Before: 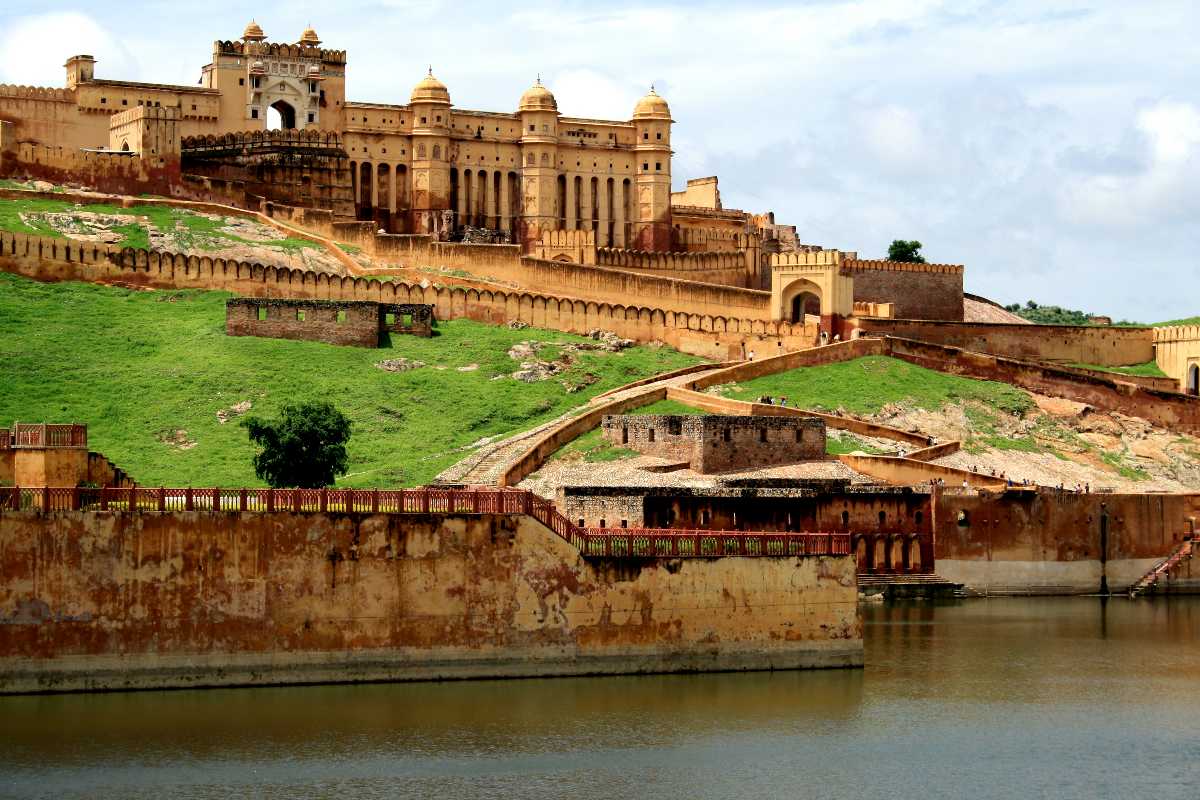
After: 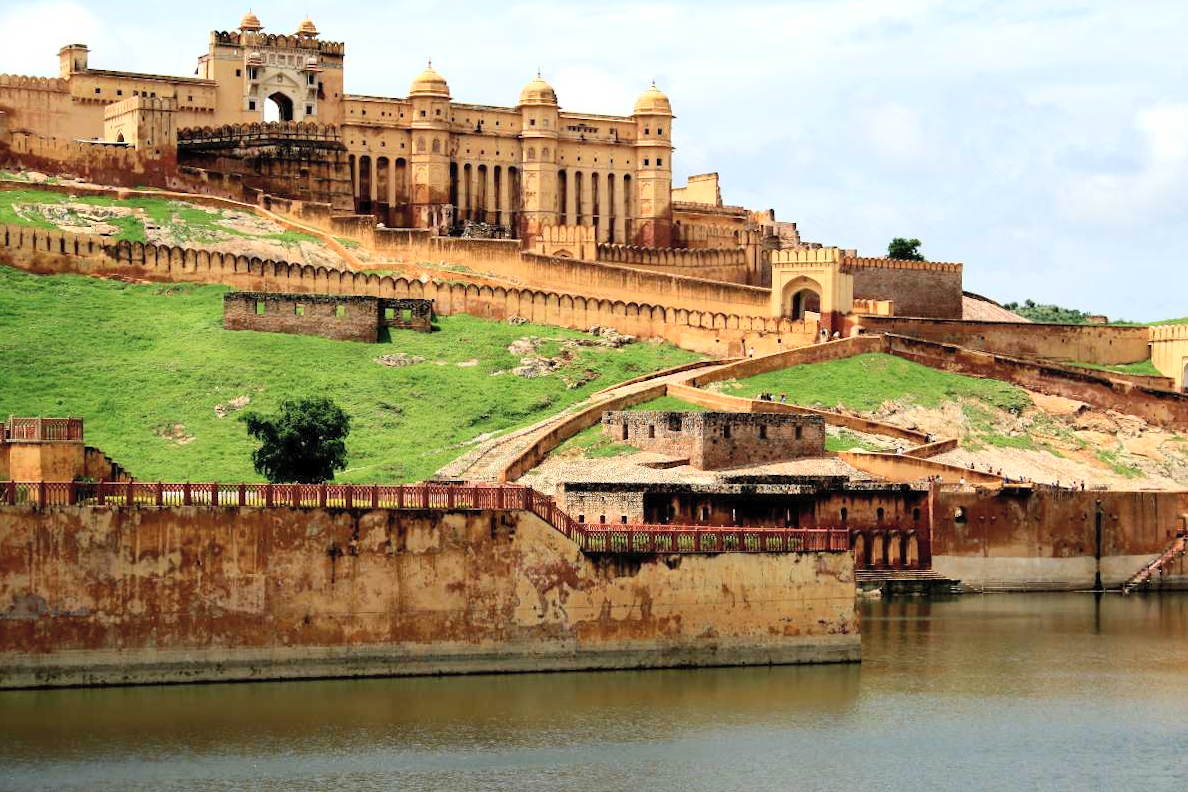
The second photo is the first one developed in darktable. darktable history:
contrast brightness saturation: contrast 0.14, brightness 0.21
rotate and perspective: rotation 0.174°, lens shift (vertical) 0.013, lens shift (horizontal) 0.019, shear 0.001, automatic cropping original format, crop left 0.007, crop right 0.991, crop top 0.016, crop bottom 0.997
tone equalizer: on, module defaults
